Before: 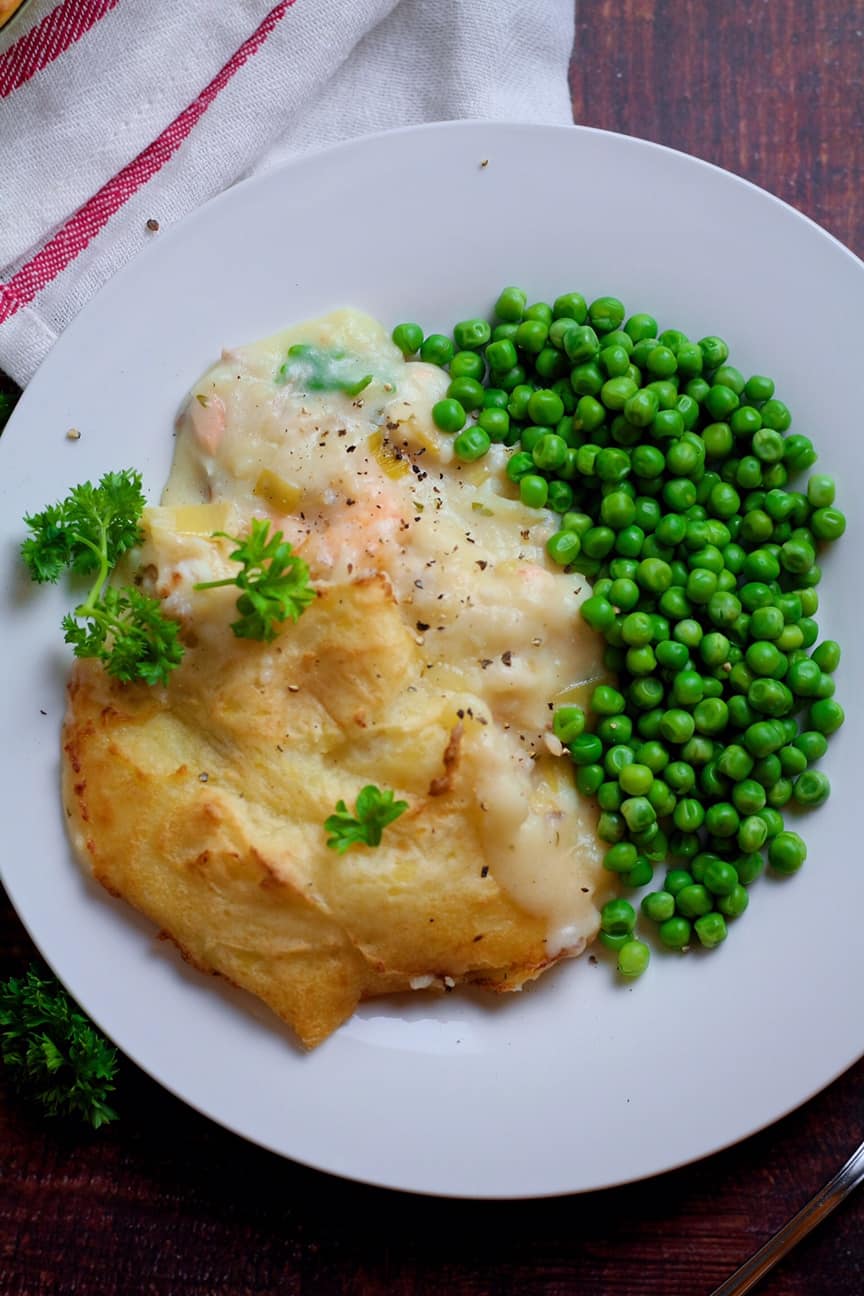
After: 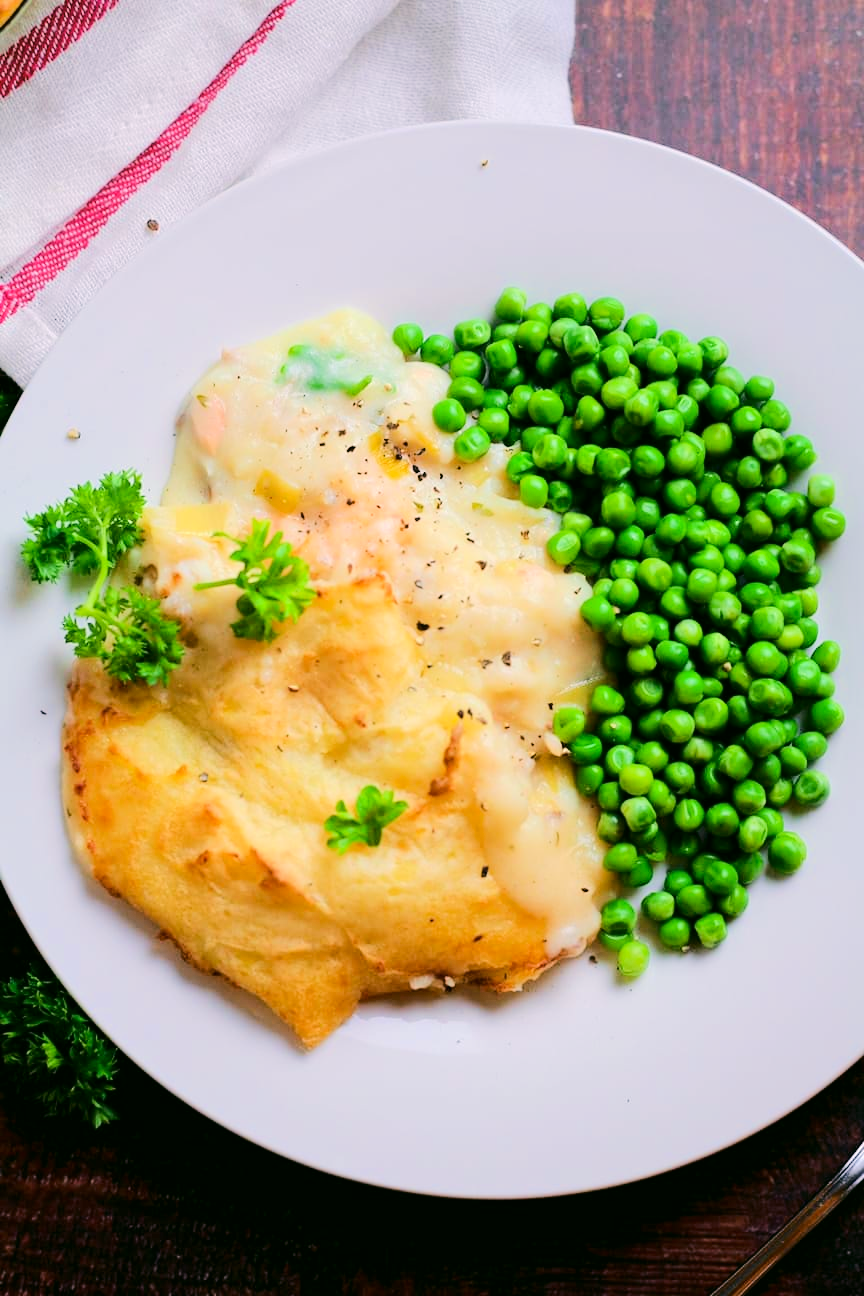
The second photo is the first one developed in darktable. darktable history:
tone equalizer: -7 EV 0.153 EV, -6 EV 0.565 EV, -5 EV 1.17 EV, -4 EV 1.36 EV, -3 EV 1.13 EV, -2 EV 0.6 EV, -1 EV 0.168 EV, edges refinement/feathering 500, mask exposure compensation -1.57 EV, preserve details no
color correction: highlights a* 4.11, highlights b* 4.94, shadows a* -6.86, shadows b* 4.84
